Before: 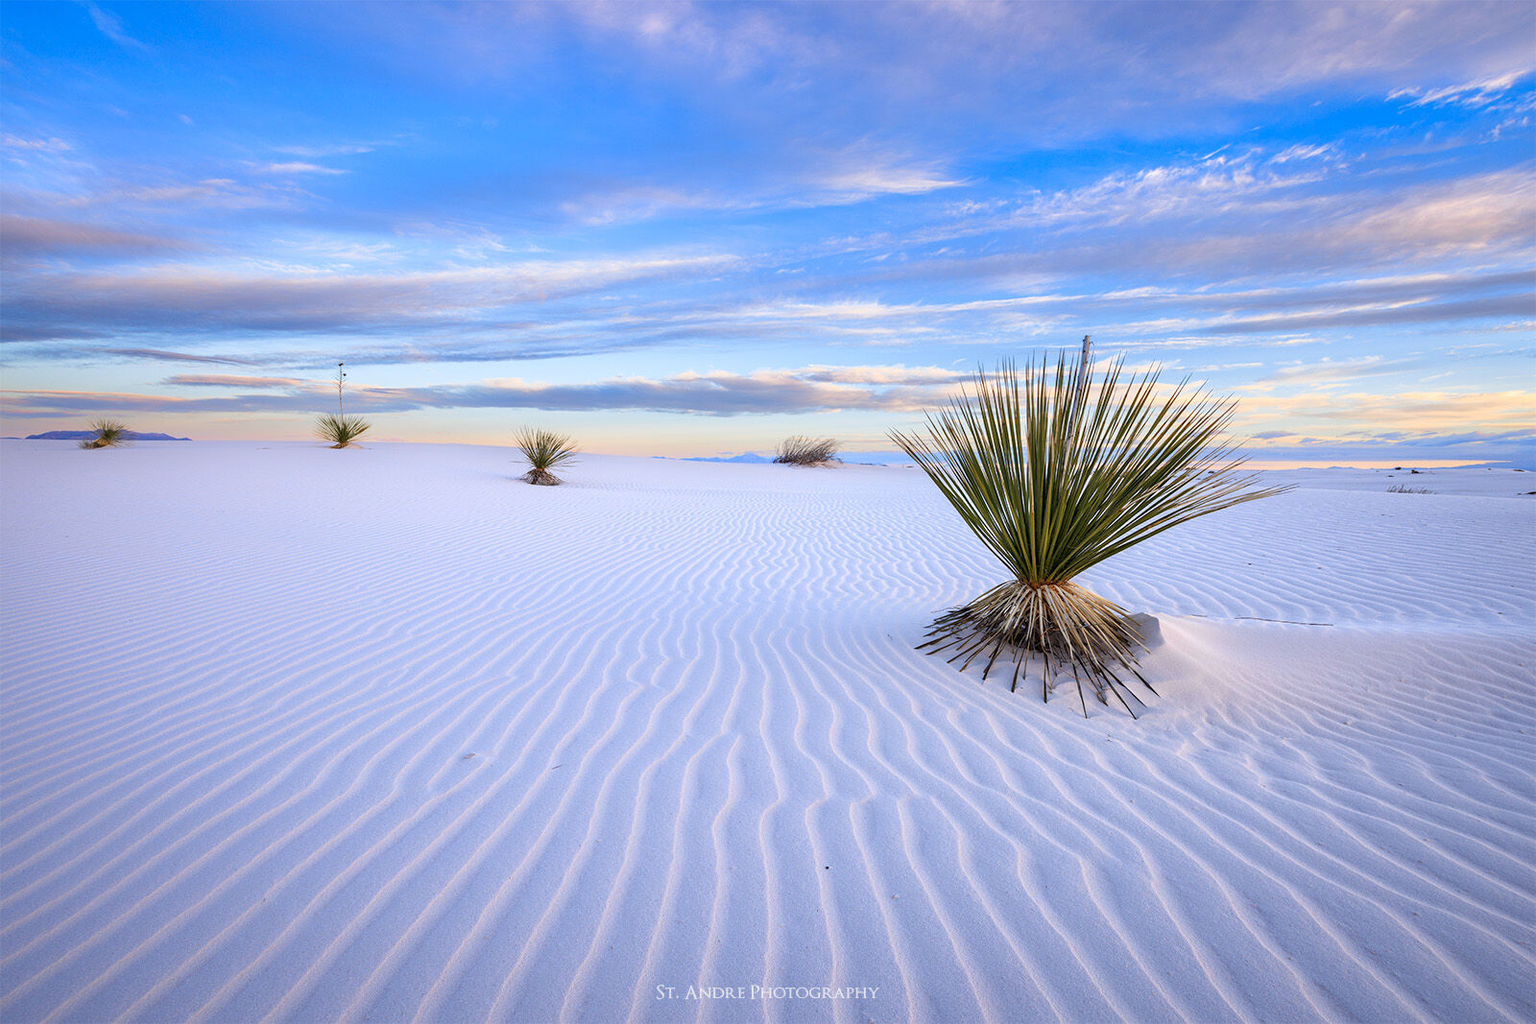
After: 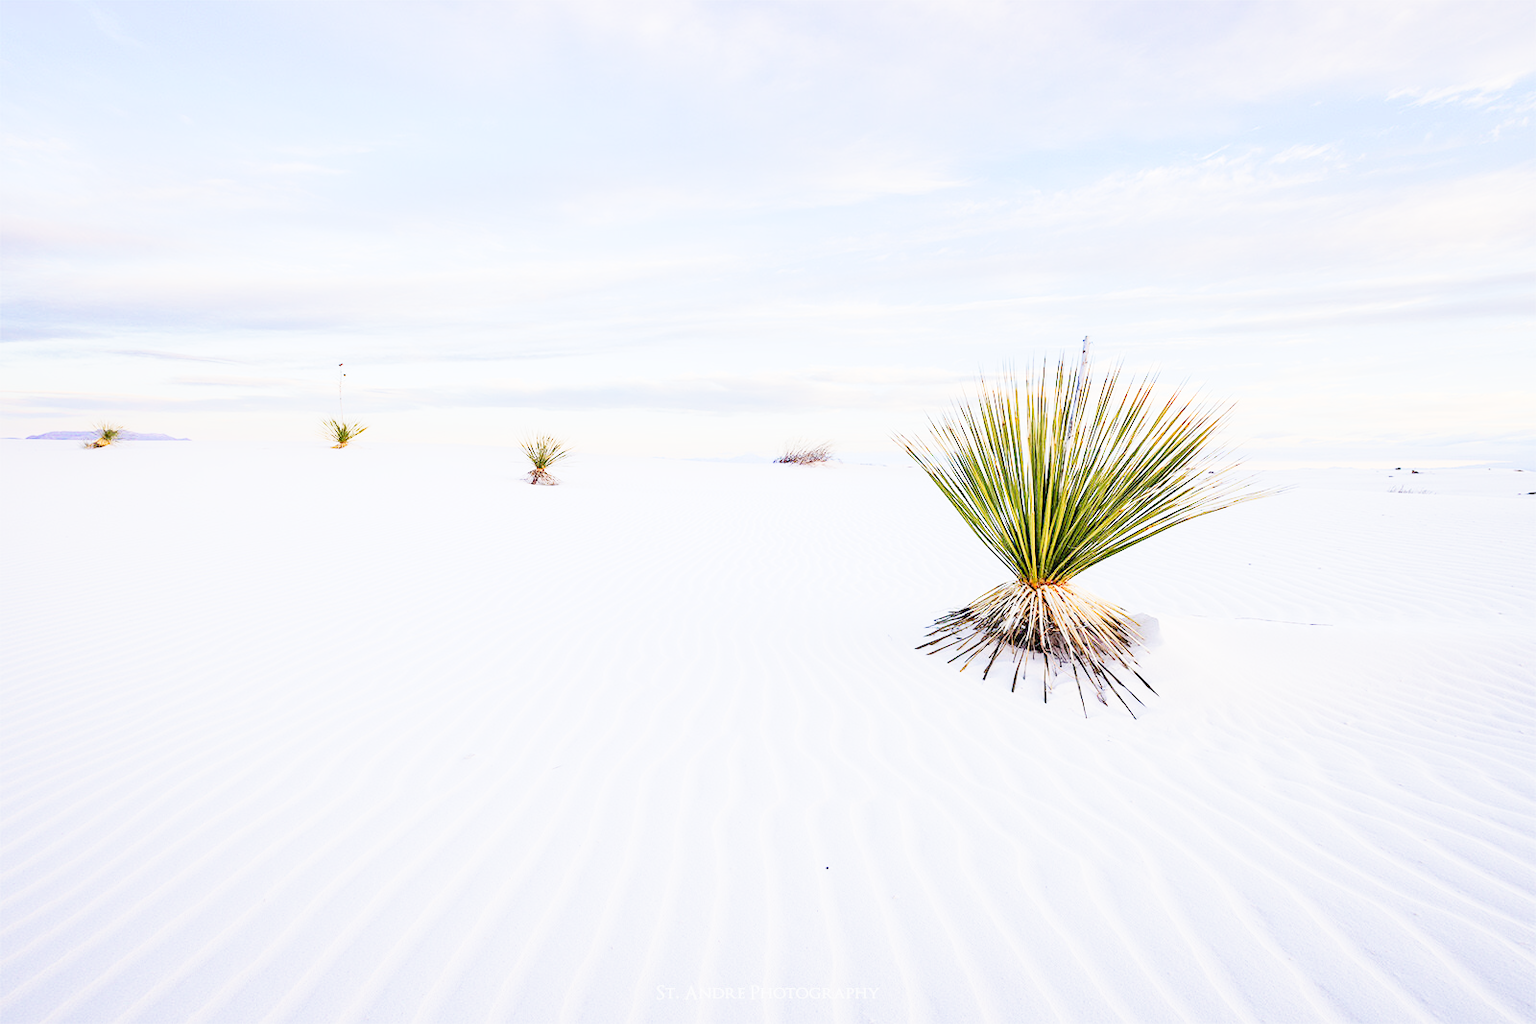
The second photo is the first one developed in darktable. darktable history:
tone curve: curves: ch0 [(0, 0) (0.417, 0.851) (1, 1)], preserve colors none
